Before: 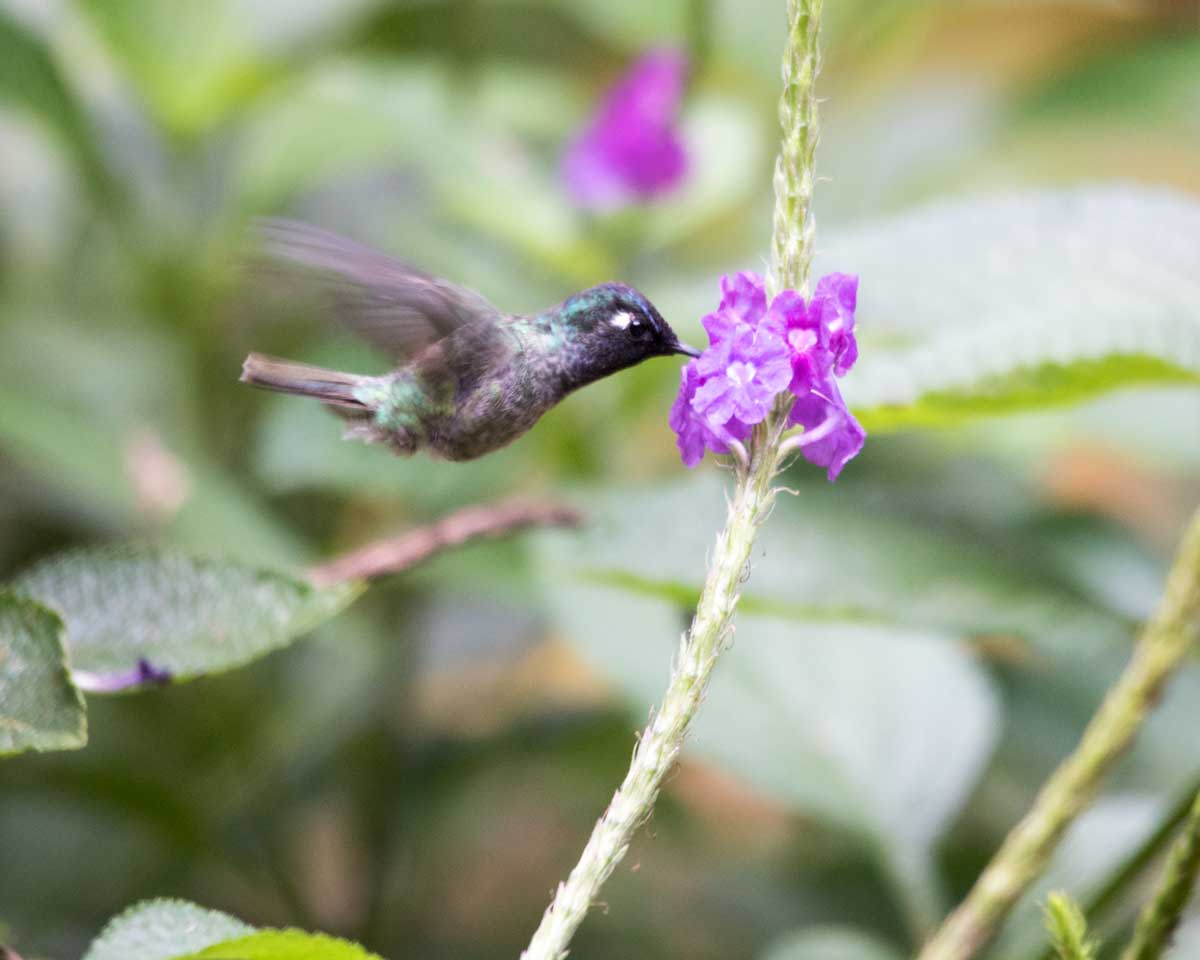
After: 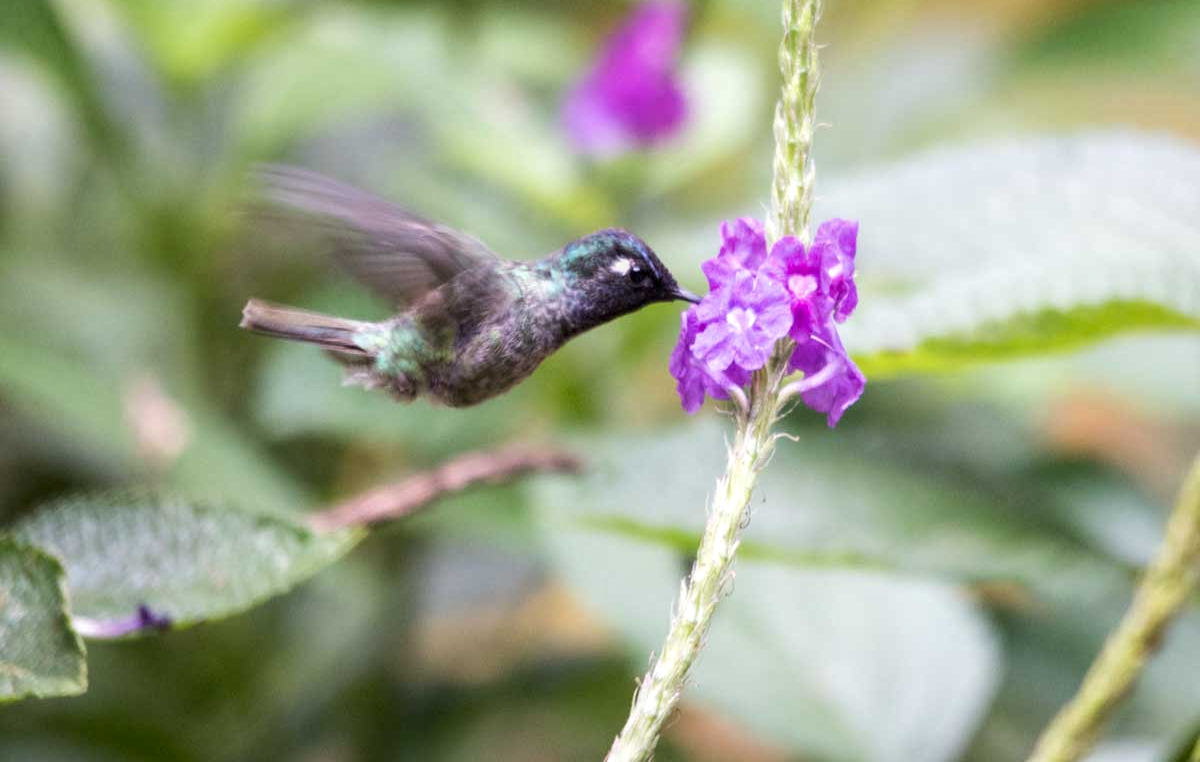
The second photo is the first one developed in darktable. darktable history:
local contrast: on, module defaults
crop and rotate: top 5.667%, bottom 14.937%
